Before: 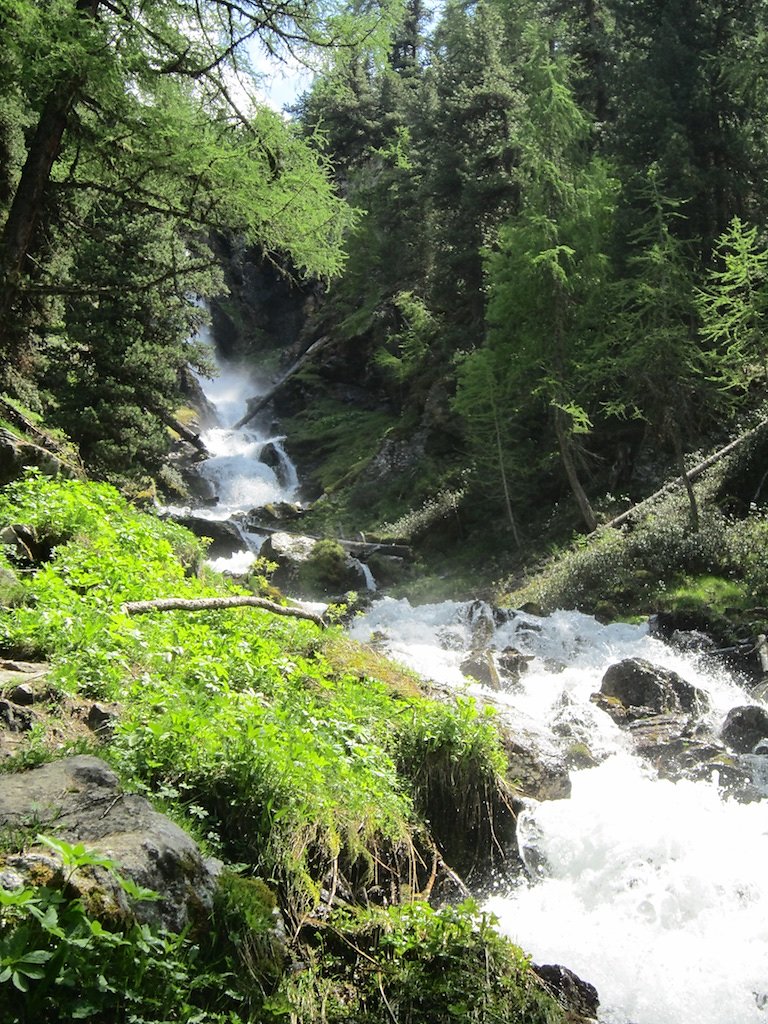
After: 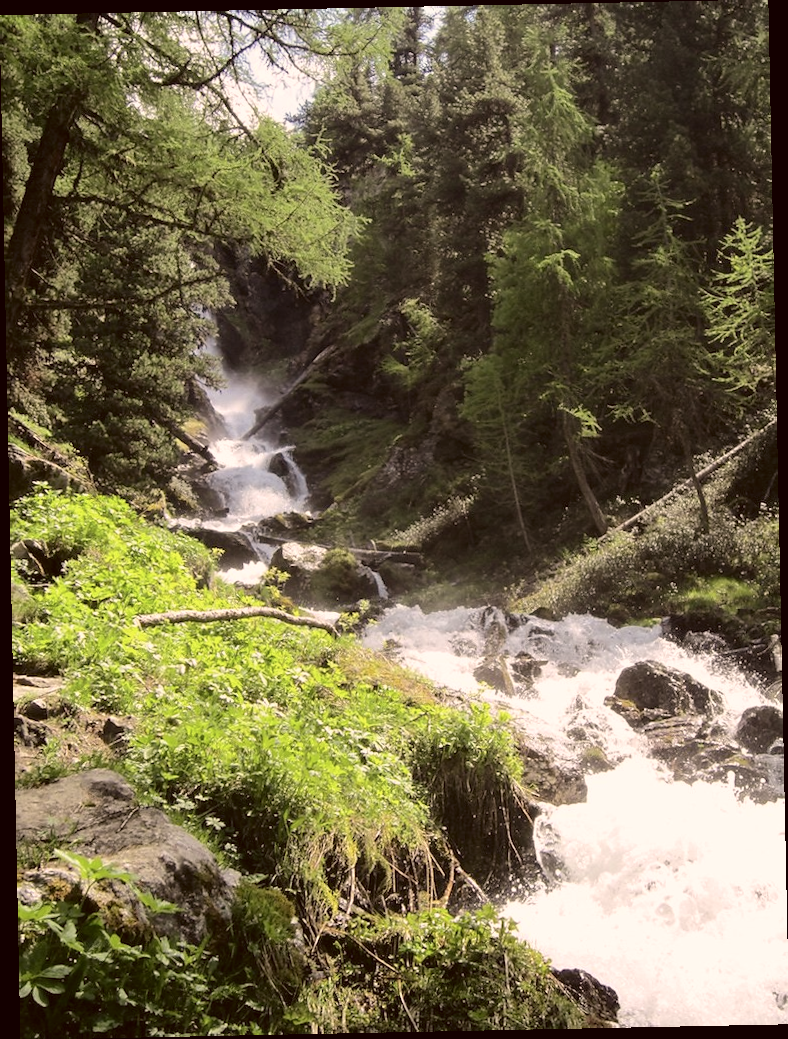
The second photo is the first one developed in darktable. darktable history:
color correction: highlights a* 10.21, highlights b* 9.79, shadows a* 8.61, shadows b* 7.88, saturation 0.8
rotate and perspective: rotation -1.17°, automatic cropping off
